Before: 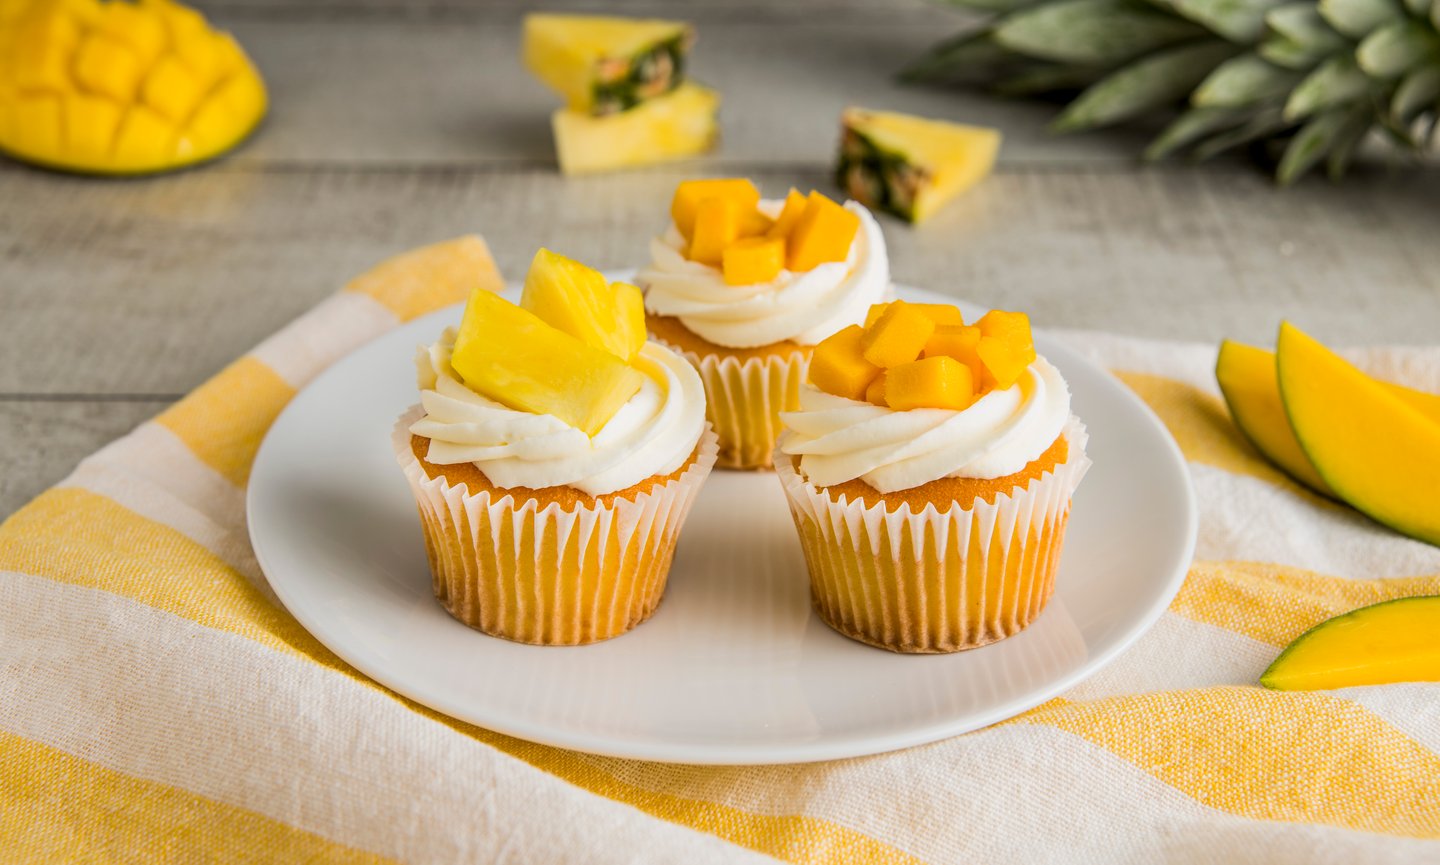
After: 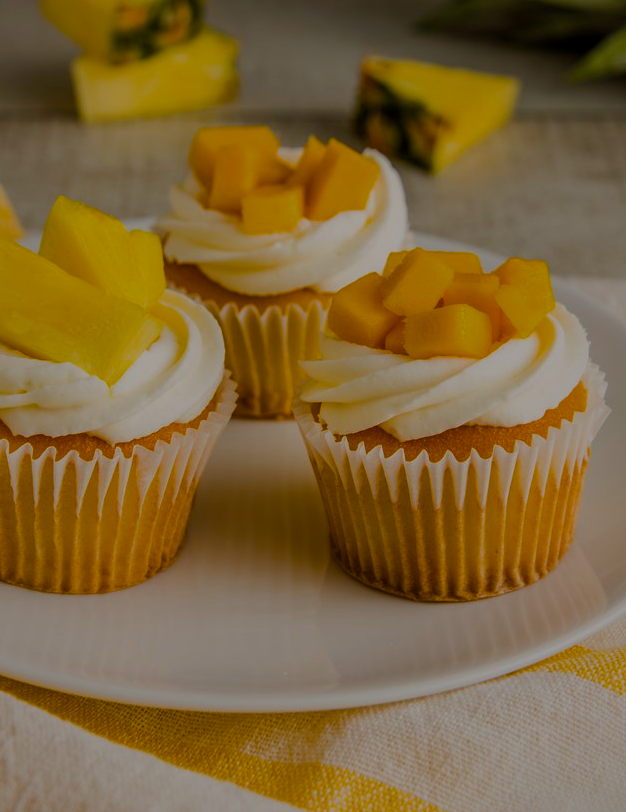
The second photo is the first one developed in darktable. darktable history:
exposure: exposure -1.51 EV, compensate highlight preservation false
color balance rgb: power › chroma 0.673%, power › hue 60°, linear chroma grading › shadows 31.71%, linear chroma grading › global chroma -1.828%, linear chroma grading › mid-tones 4.407%, perceptual saturation grading › global saturation 20%, perceptual saturation grading › highlights -24.96%, perceptual saturation grading › shadows 26.209%, perceptual brilliance grading › global brilliance 15.66%, perceptual brilliance grading › shadows -34.394%, global vibrance 11.158%
crop: left 33.459%, top 6.079%, right 23.011%
shadows and highlights: shadows 38.98, highlights -75.1
